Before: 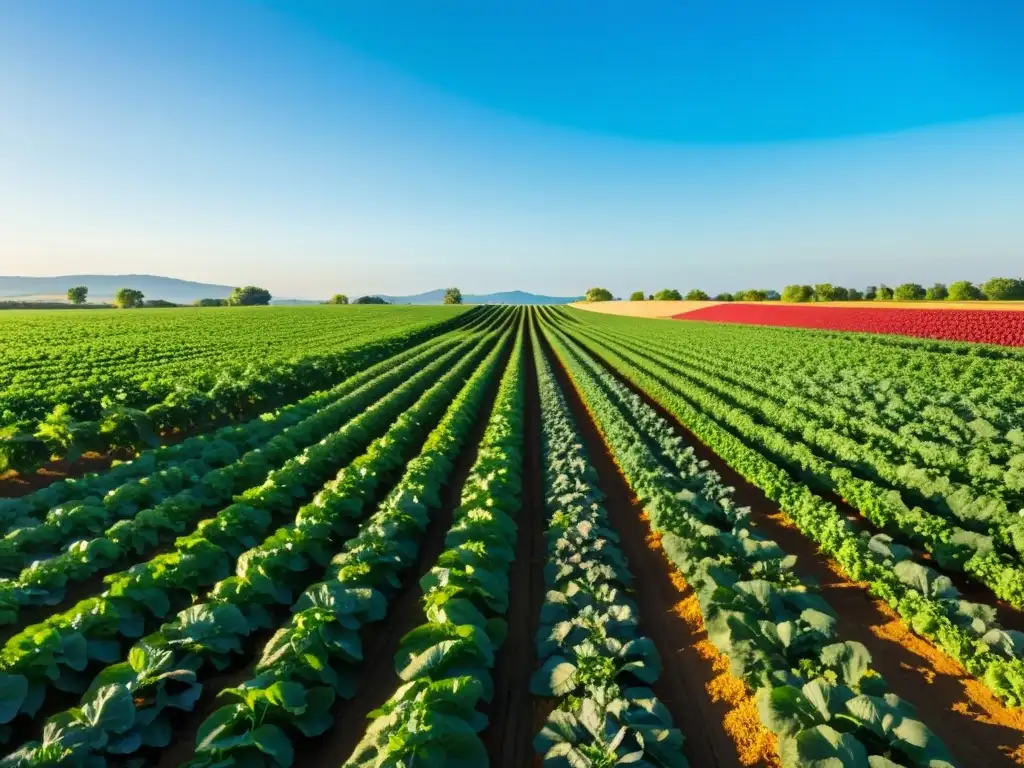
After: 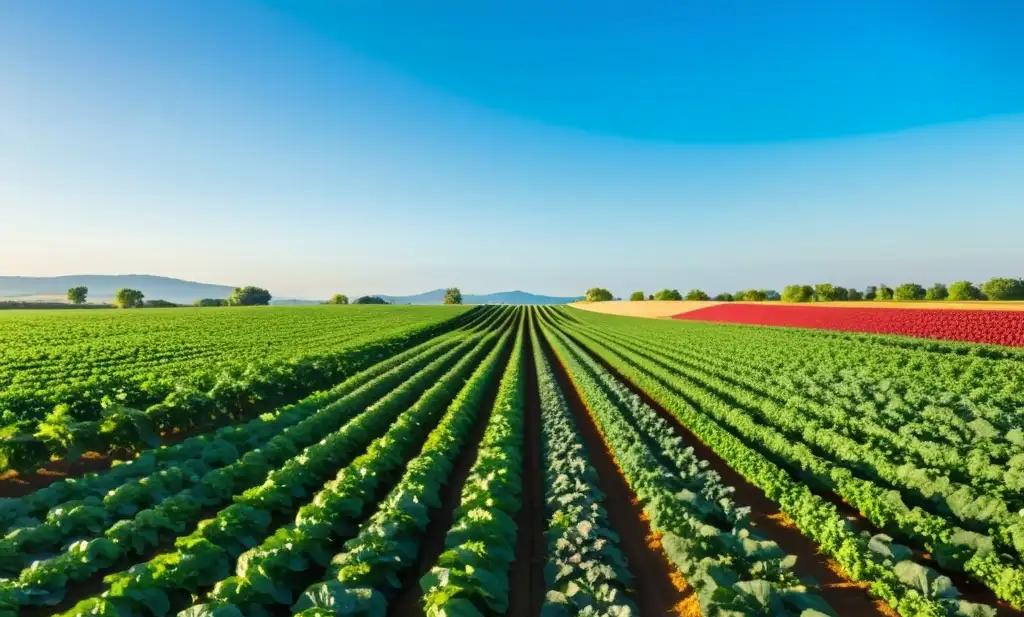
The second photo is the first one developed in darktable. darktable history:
color calibration: illuminant same as pipeline (D50), adaptation XYZ, x 0.346, y 0.358, temperature 5024.2 K
crop: bottom 19.56%
shadows and highlights: shadows 20.66, highlights -20.3, soften with gaussian
